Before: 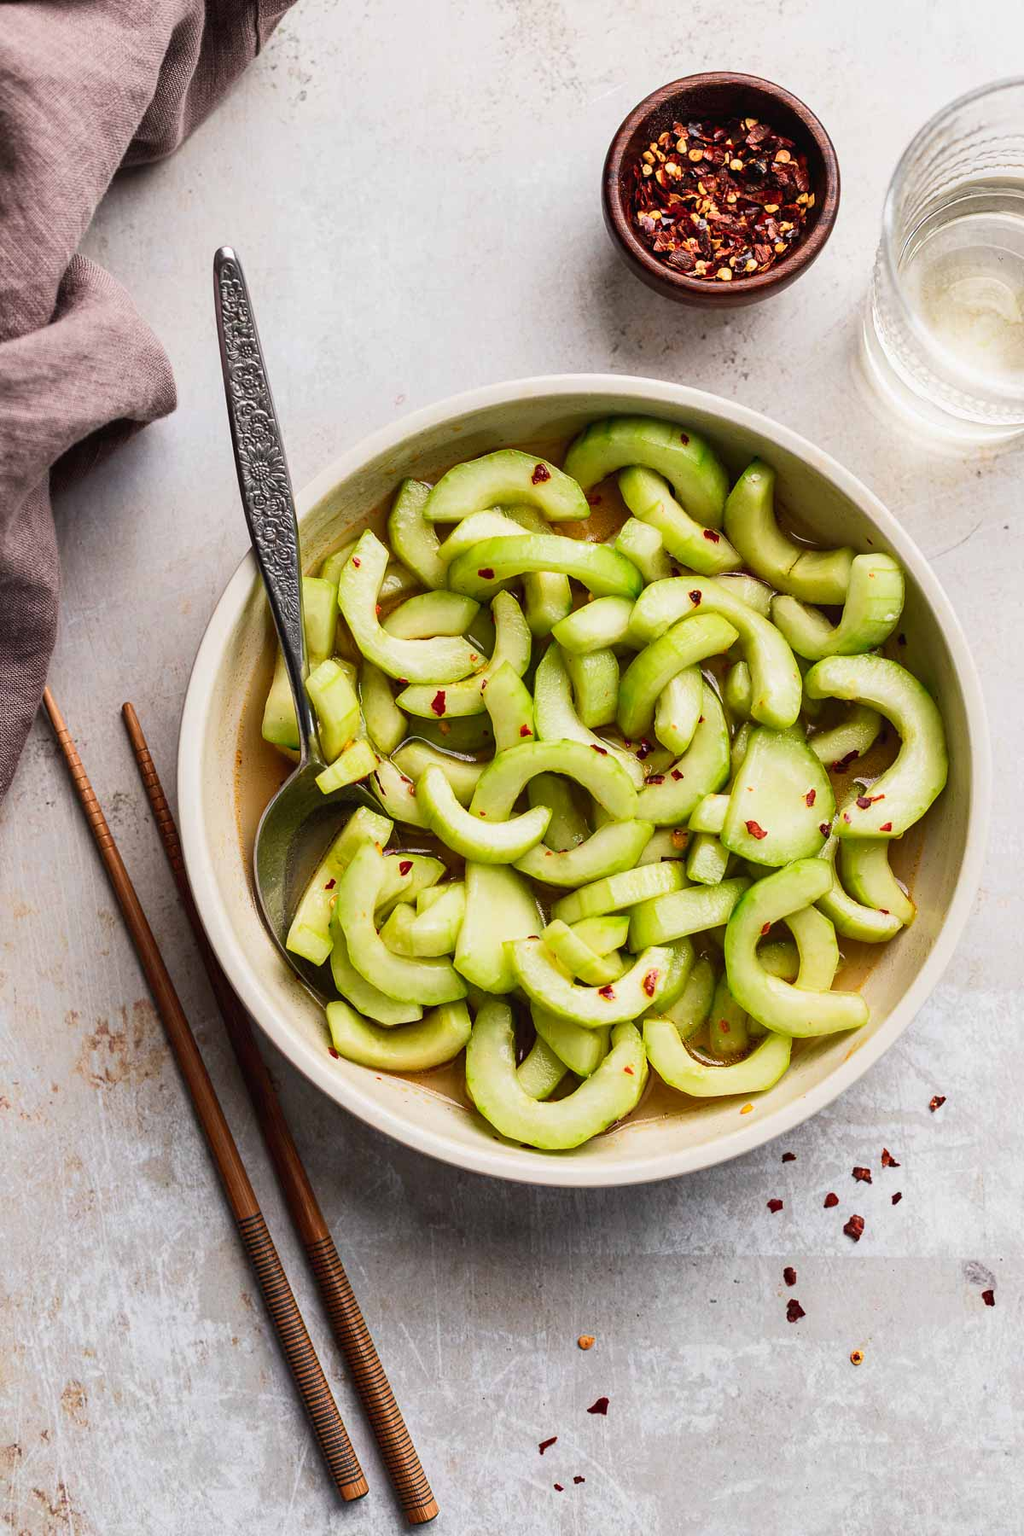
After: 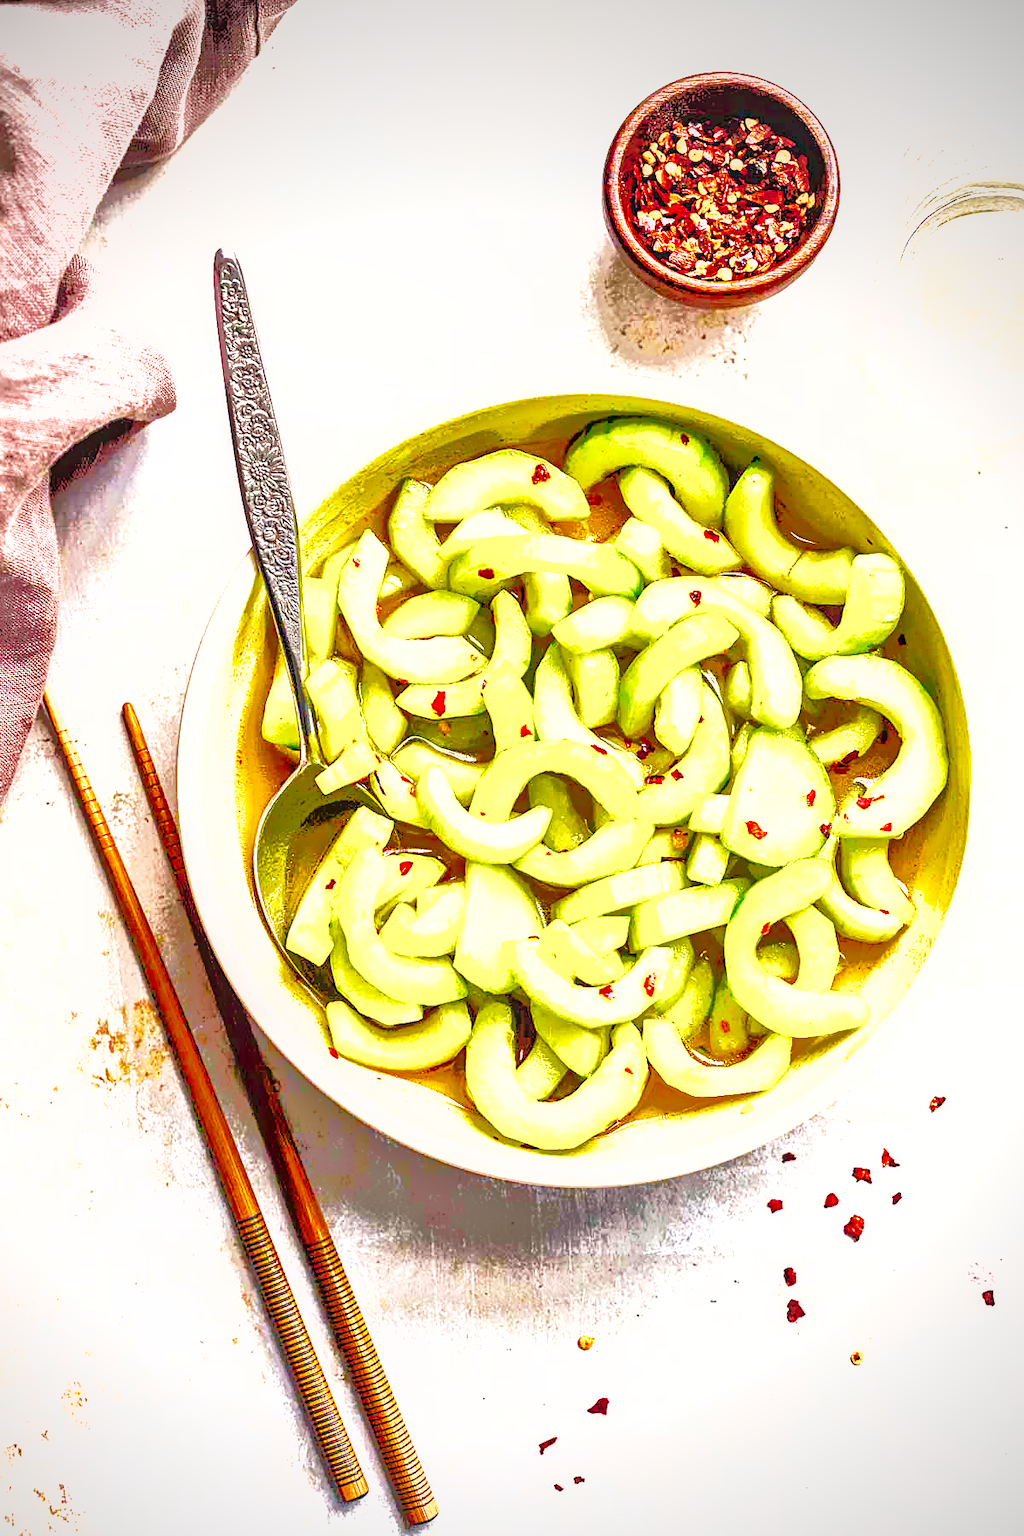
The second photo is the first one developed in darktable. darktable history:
local contrast: on, module defaults
exposure: black level correction 0.001, exposure 1.824 EV, compensate highlight preservation false
tone equalizer: -7 EV -0.665 EV, -6 EV 1.01 EV, -5 EV -0.468 EV, -4 EV 0.424 EV, -3 EV 0.422 EV, -2 EV 0.145 EV, -1 EV -0.171 EV, +0 EV -0.42 EV, mask exposure compensation -0.515 EV
vignetting: center (-0.076, 0.073), unbound false
base curve: curves: ch0 [(0, 0) (0.036, 0.025) (0.121, 0.166) (0.206, 0.329) (0.605, 0.79) (1, 1)], exposure shift 0.572, preserve colors none
color balance rgb: shadows lift › chroma 2.058%, shadows lift › hue 217.72°, highlights gain › chroma 2.05%, highlights gain › hue 73.47°, linear chroma grading › global chroma 41.758%, perceptual saturation grading › global saturation 17.419%, perceptual brilliance grading › global brilliance 3.876%, contrast 15.177%
sharpen: on, module defaults
shadows and highlights: on, module defaults
